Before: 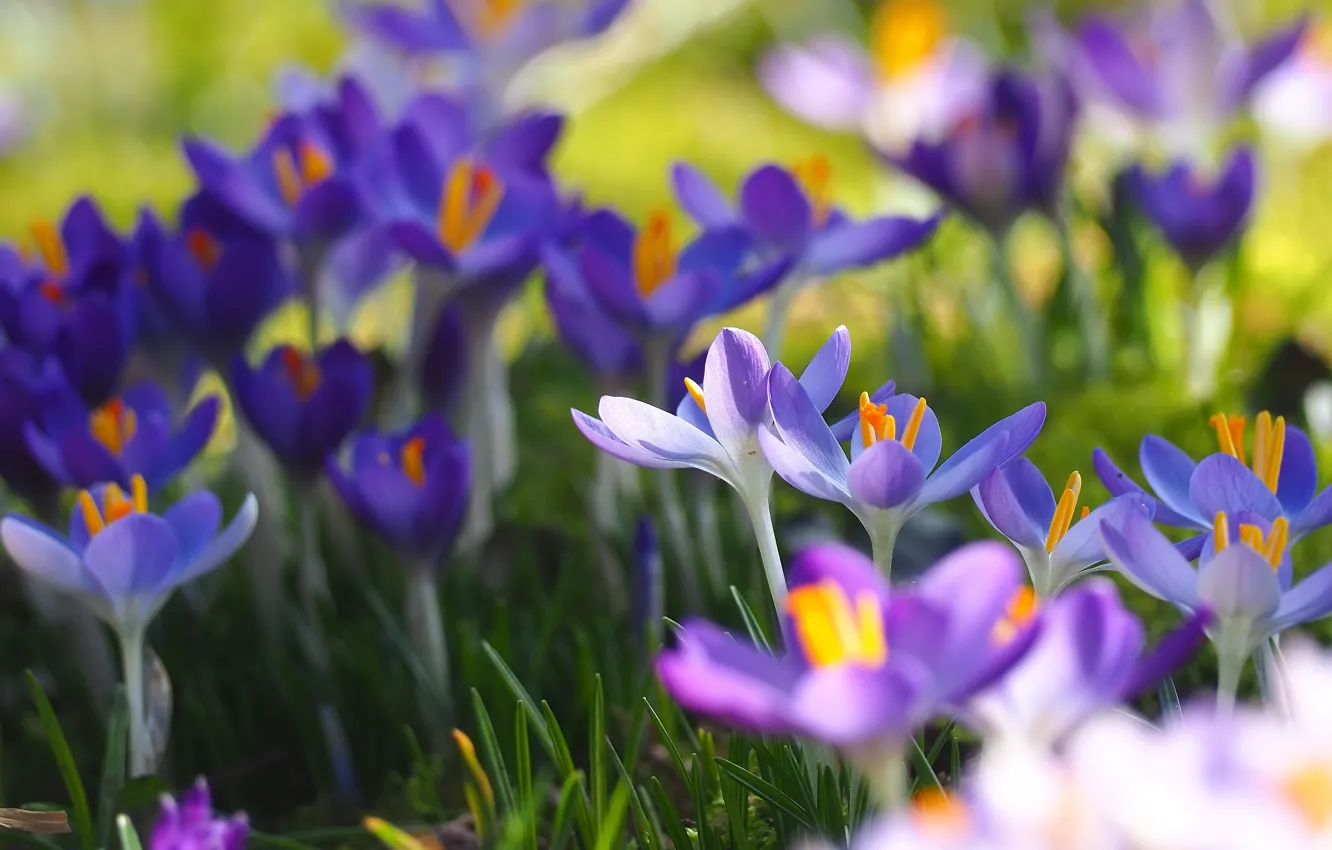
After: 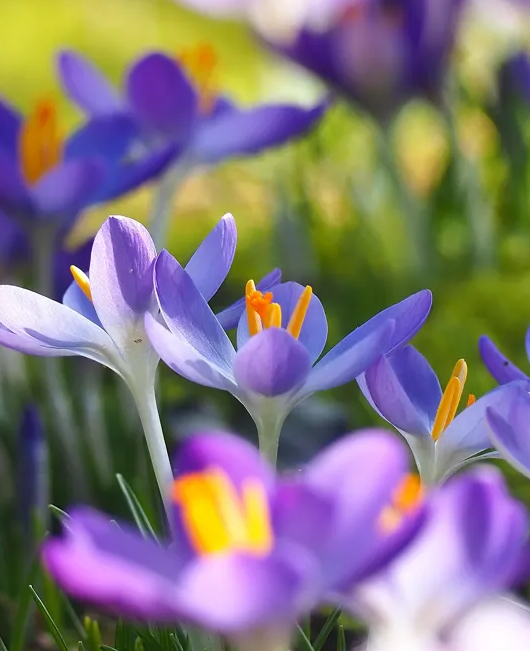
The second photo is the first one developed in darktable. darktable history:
crop: left 46.121%, top 13.234%, right 14.072%, bottom 10.106%
